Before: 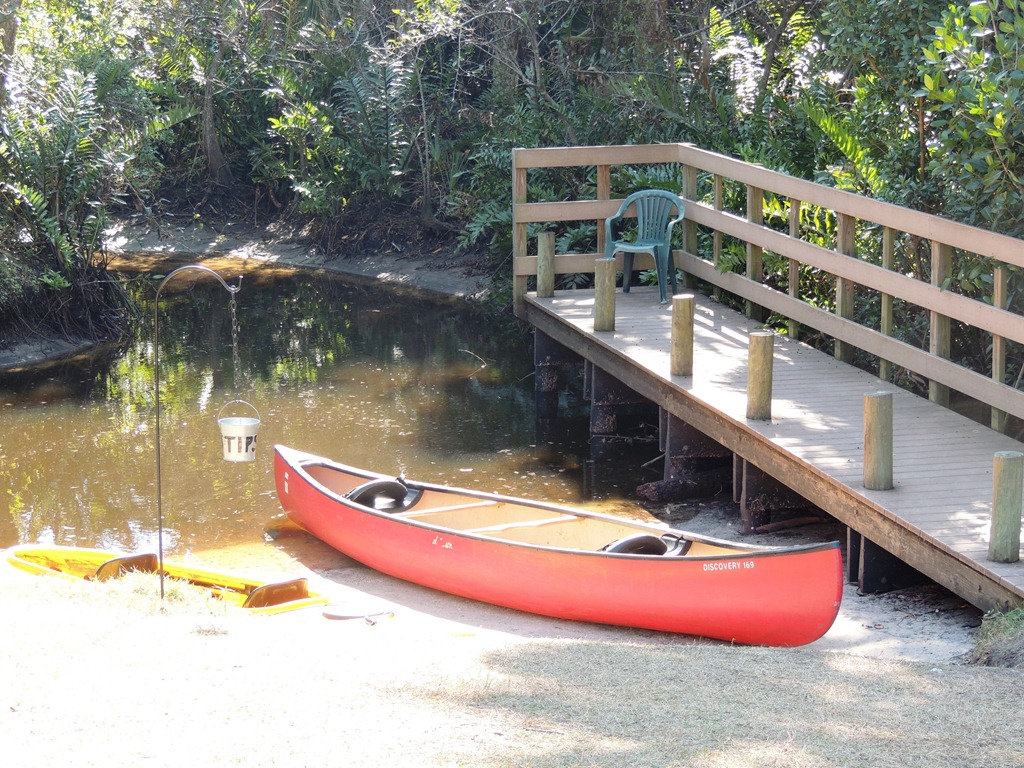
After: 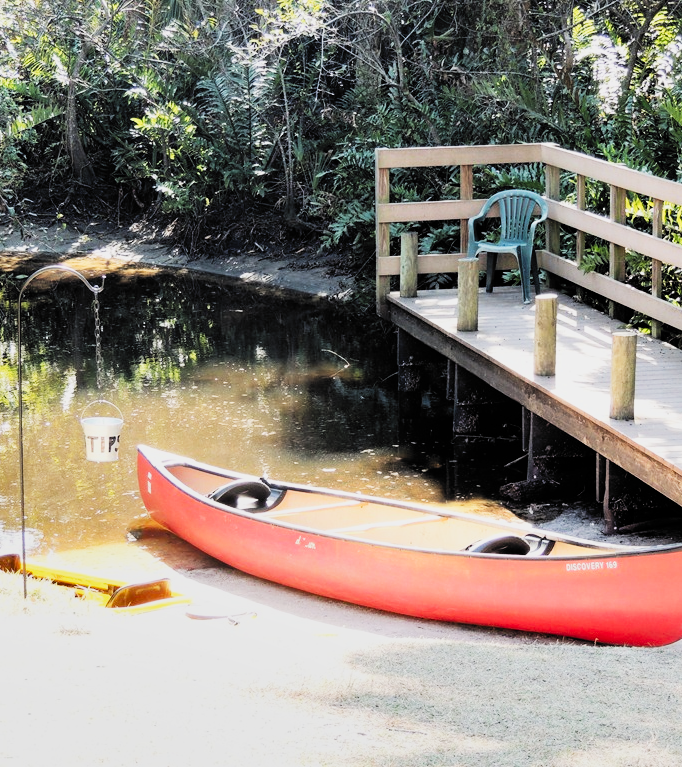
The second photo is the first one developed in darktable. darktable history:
shadows and highlights: shadows 4.64, soften with gaussian
filmic rgb: black relative exposure -5.14 EV, white relative exposure 3.96 EV, threshold 2.97 EV, hardness 2.89, contrast 1.396, highlights saturation mix -21.25%, color science v6 (2022), enable highlight reconstruction true
tone curve: curves: ch0 [(0, 0) (0.091, 0.075) (0.389, 0.441) (0.696, 0.808) (0.844, 0.908) (0.909, 0.942) (1, 0.973)]; ch1 [(0, 0) (0.437, 0.404) (0.48, 0.486) (0.5, 0.5) (0.529, 0.556) (0.58, 0.606) (0.616, 0.654) (1, 1)]; ch2 [(0, 0) (0.442, 0.415) (0.5, 0.5) (0.535, 0.567) (0.585, 0.632) (1, 1)], preserve colors none
crop and rotate: left 13.403%, right 19.908%
